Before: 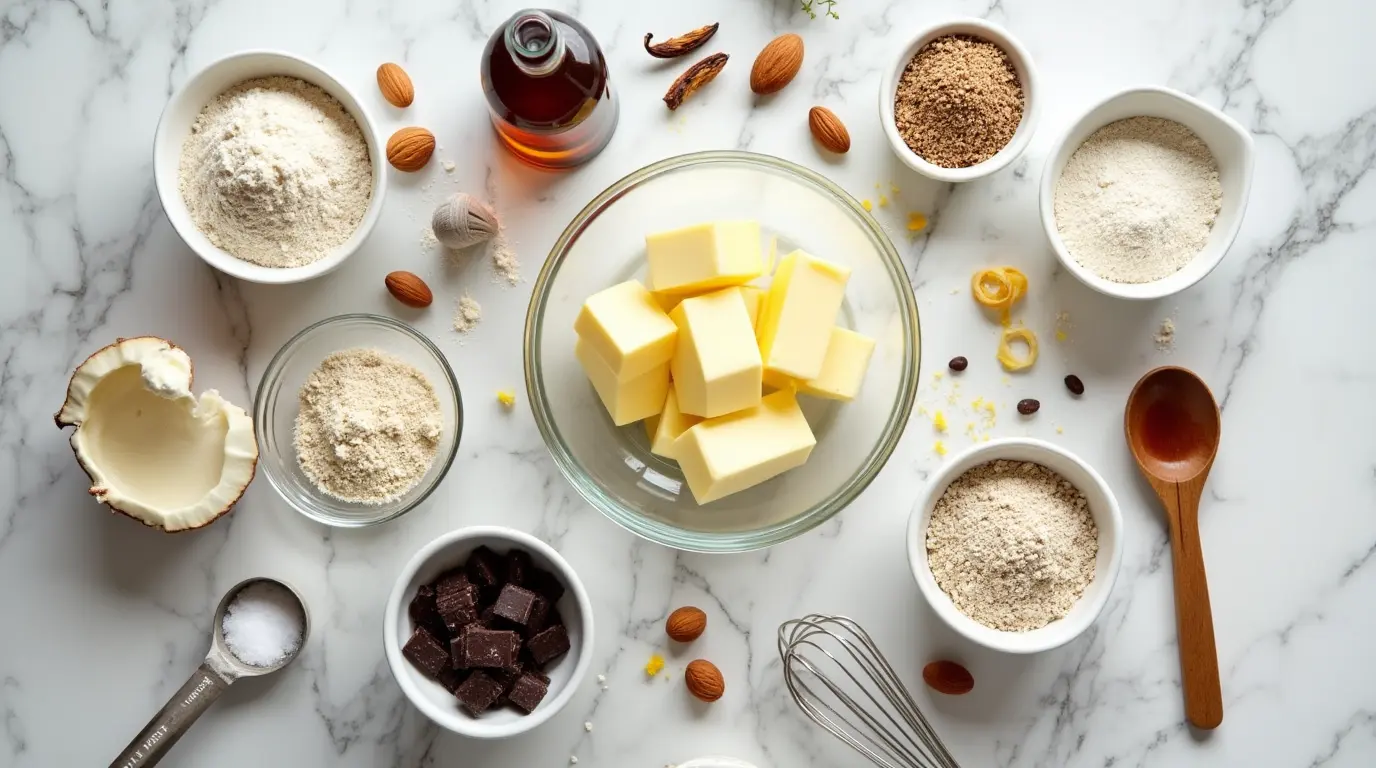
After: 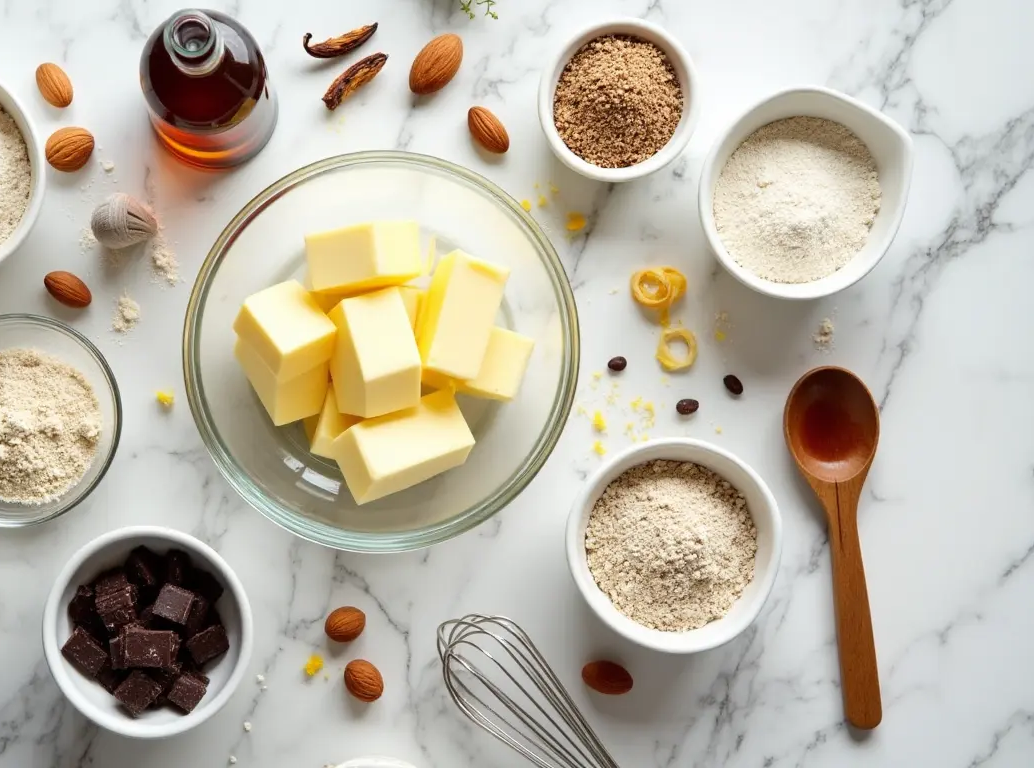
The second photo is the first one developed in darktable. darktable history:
crop and rotate: left 24.789%
